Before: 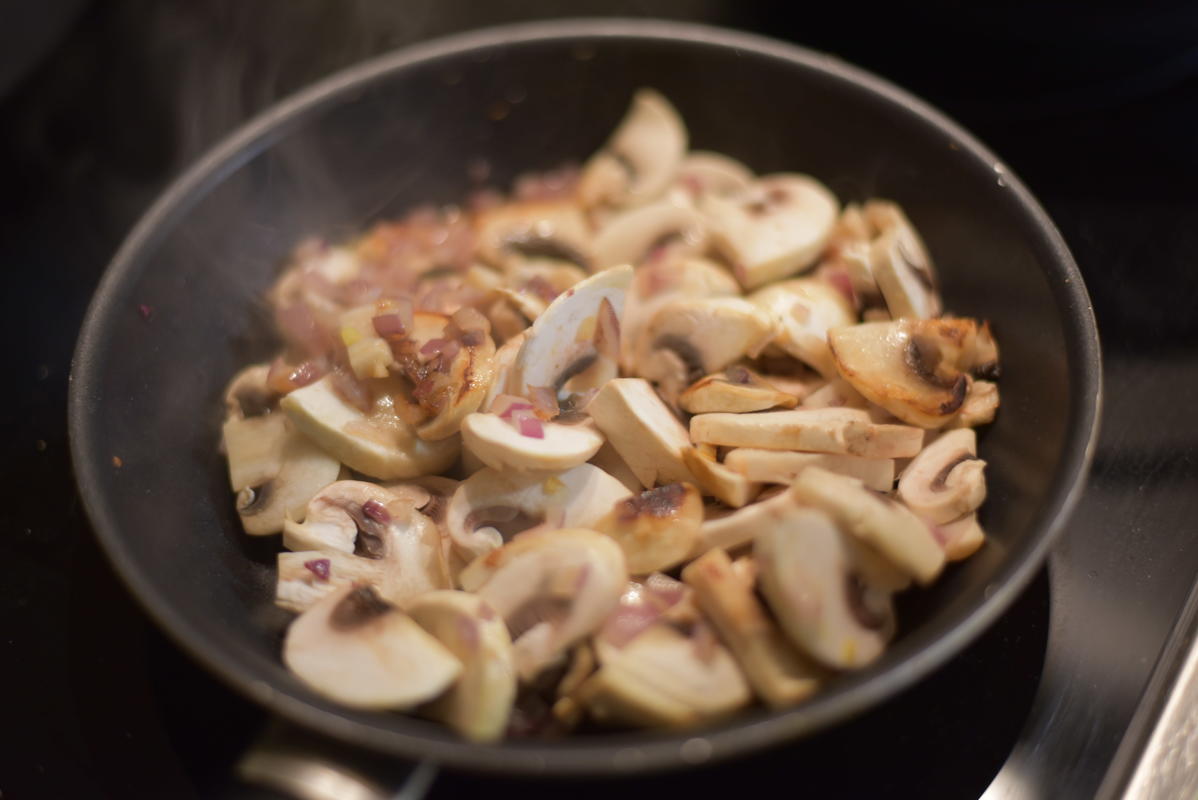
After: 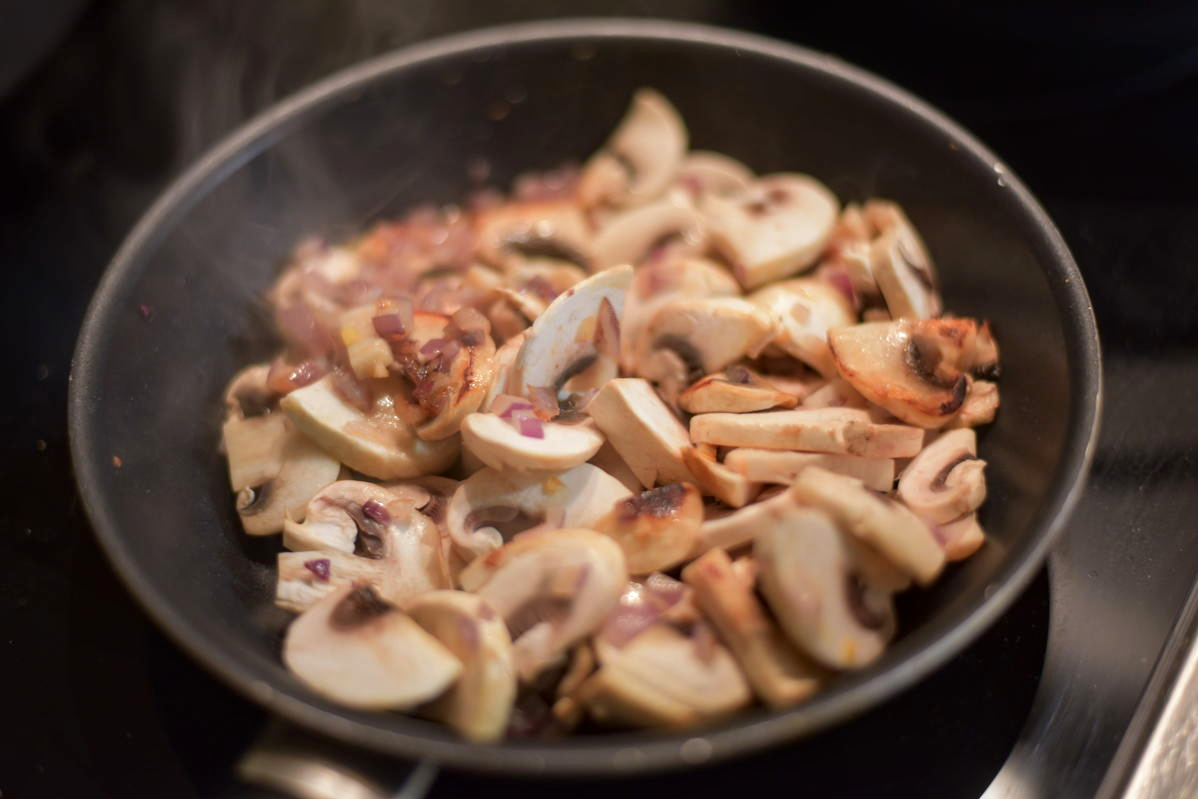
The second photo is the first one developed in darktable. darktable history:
local contrast: on, module defaults
color zones: curves: ch1 [(0.263, 0.53) (0.376, 0.287) (0.487, 0.512) (0.748, 0.547) (1, 0.513)]; ch2 [(0.262, 0.45) (0.751, 0.477)]
crop: bottom 0.054%
